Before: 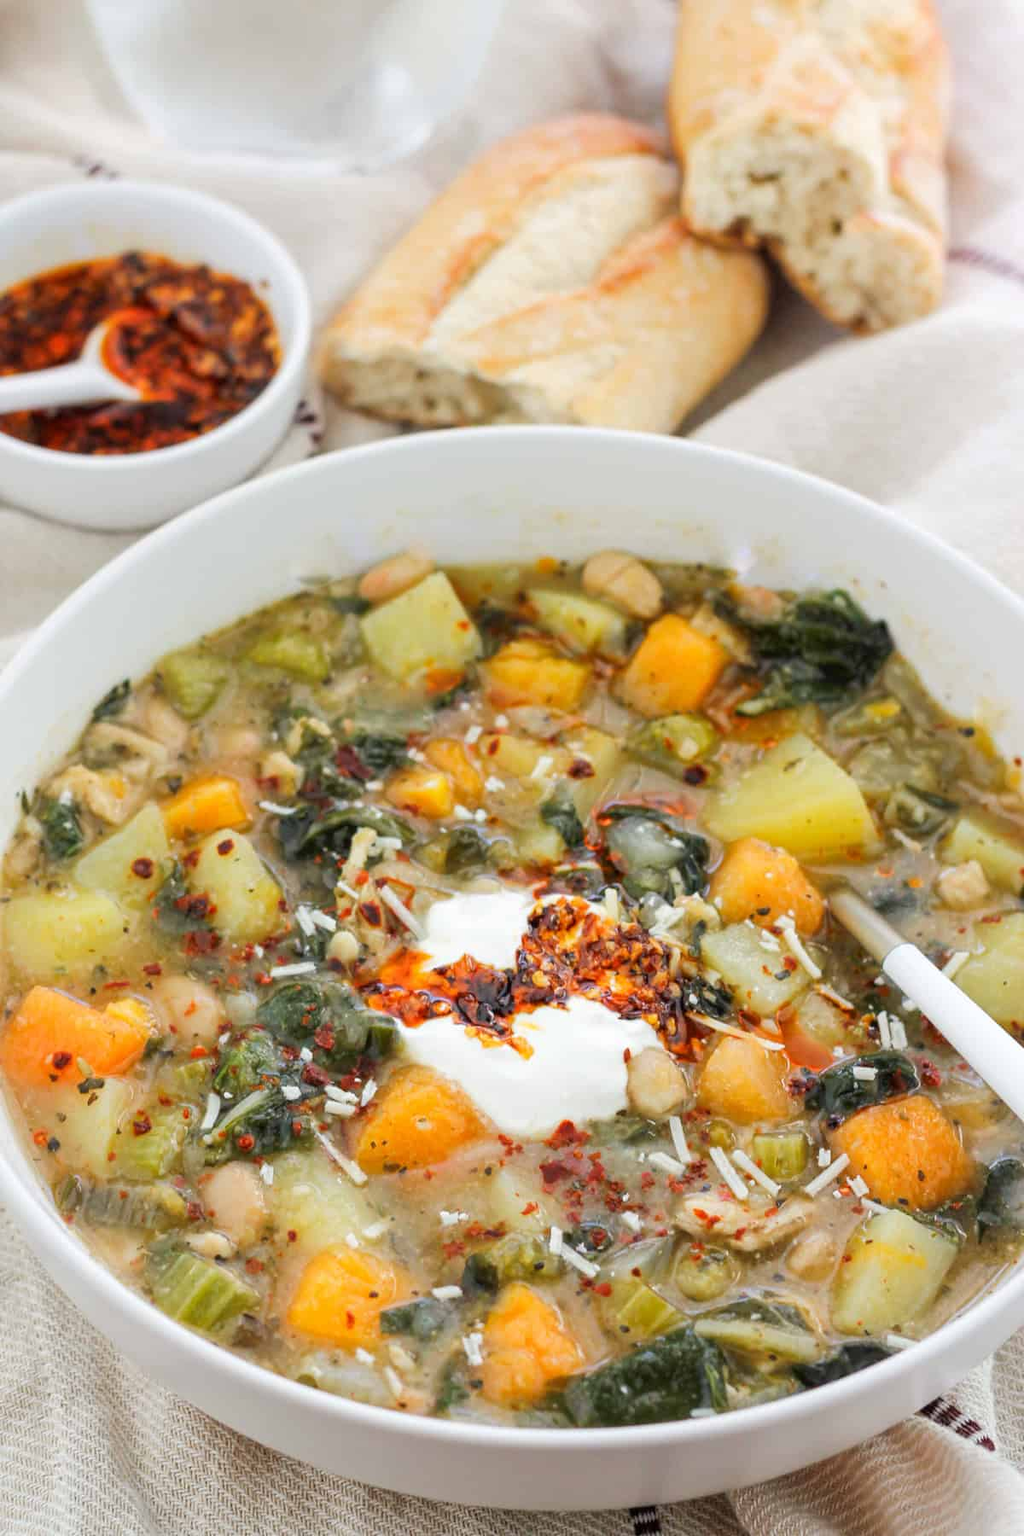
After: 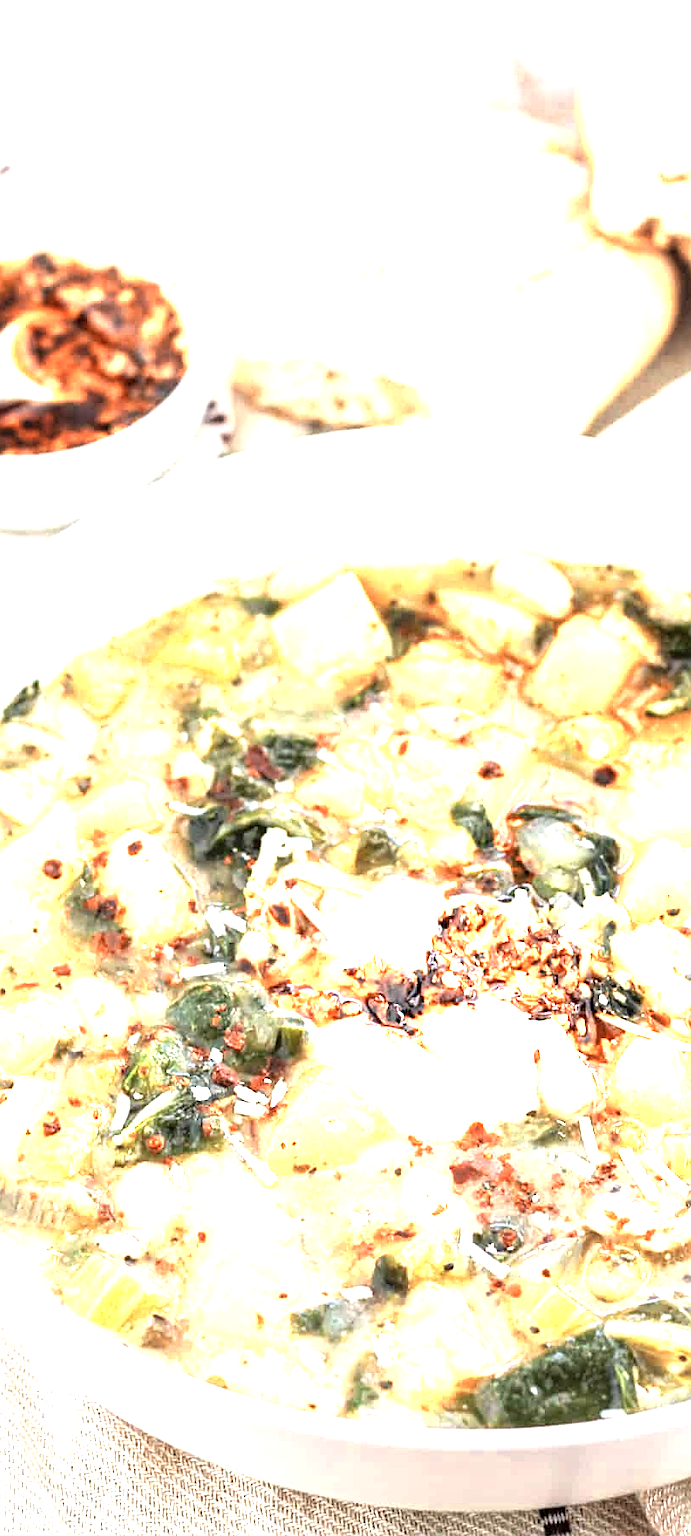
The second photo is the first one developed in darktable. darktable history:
exposure: black level correction 0, exposure 1 EV, compensate highlight preservation false
tone equalizer: -8 EV -0.402 EV, -7 EV -0.424 EV, -6 EV -0.315 EV, -5 EV -0.183 EV, -3 EV 0.245 EV, -2 EV 0.311 EV, -1 EV 0.372 EV, +0 EV 0.428 EV, mask exposure compensation -0.51 EV
crop and rotate: left 8.844%, right 23.655%
sharpen: on, module defaults
color zones: curves: ch0 [(0.018, 0.548) (0.224, 0.64) (0.425, 0.447) (0.675, 0.575) (0.732, 0.579)]; ch1 [(0.066, 0.487) (0.25, 0.5) (0.404, 0.43) (0.75, 0.421) (0.956, 0.421)]; ch2 [(0.044, 0.561) (0.215, 0.465) (0.399, 0.544) (0.465, 0.548) (0.614, 0.447) (0.724, 0.43) (0.882, 0.623) (0.956, 0.632)]
